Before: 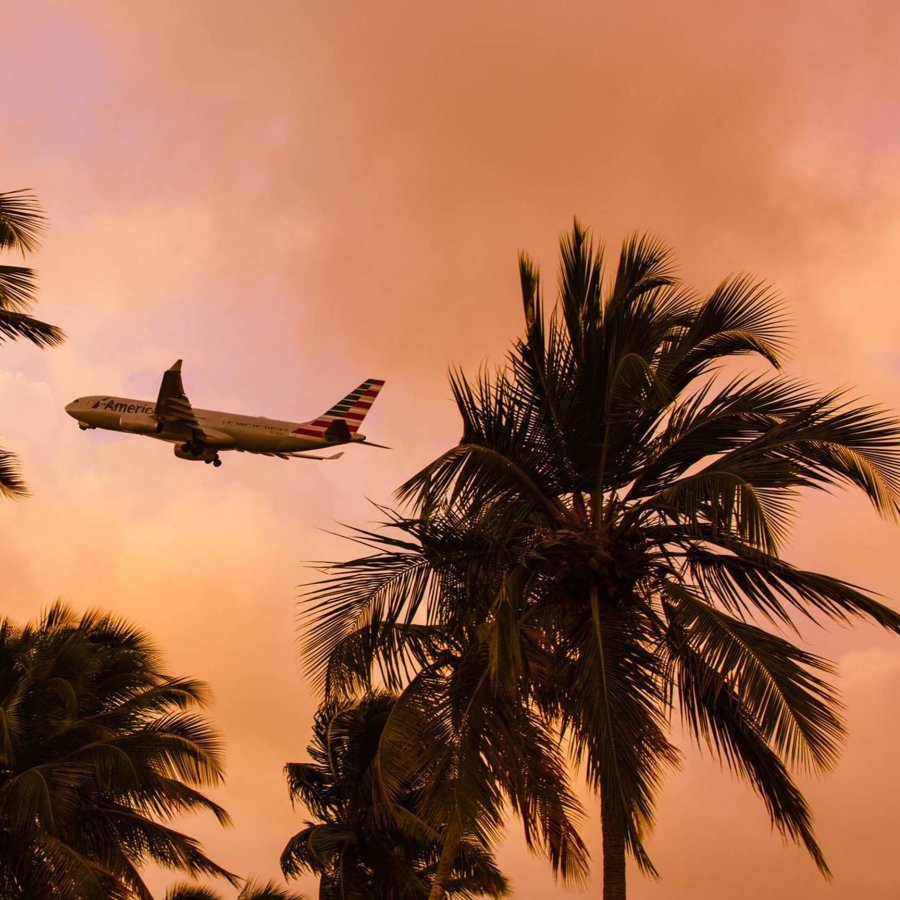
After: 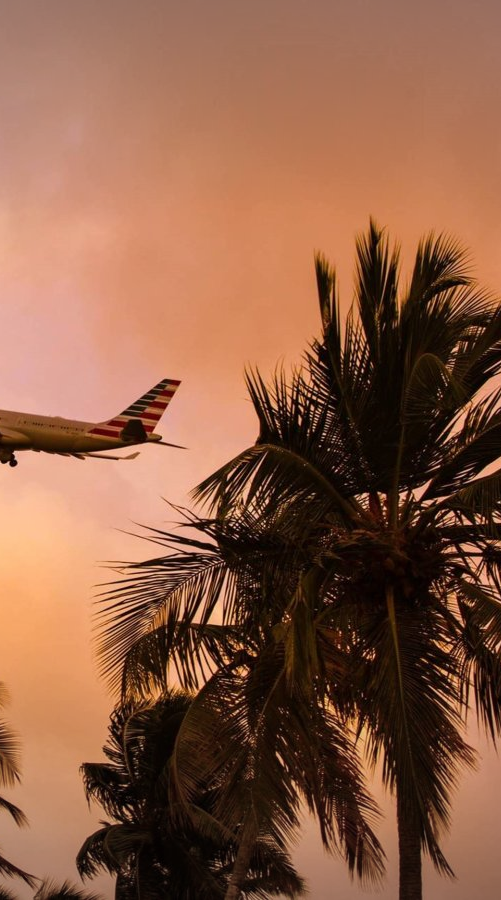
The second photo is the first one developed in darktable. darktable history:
color correction: highlights b* 0.06, saturation 0.982
vignetting: fall-off radius 99.86%, width/height ratio 1.336
crop and rotate: left 22.705%, right 21.57%
